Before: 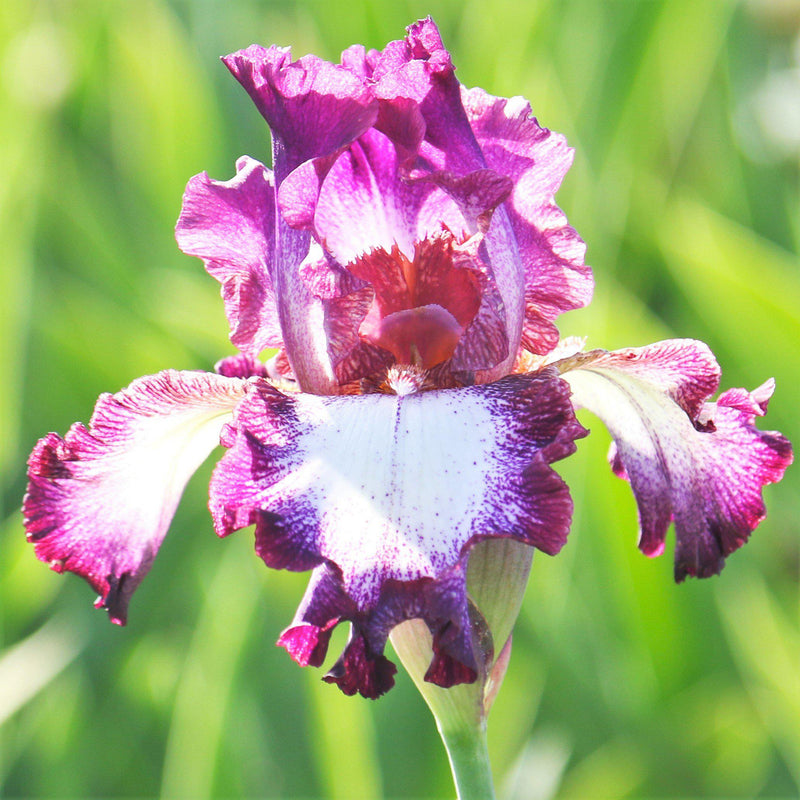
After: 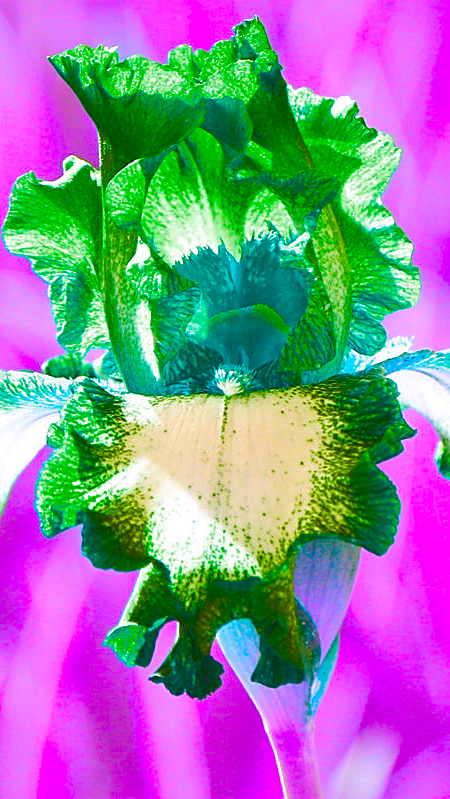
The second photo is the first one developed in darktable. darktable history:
color balance rgb: shadows lift › hue 86.78°, linear chroma grading › global chroma 24.564%, perceptual saturation grading › global saturation 20%, perceptual saturation grading › highlights -25.811%, perceptual saturation grading › shadows 49.595%, hue shift 179.48°, global vibrance 49.798%, contrast 0.487%
crop: left 21.684%, right 21.986%, bottom 0.013%
sharpen: on, module defaults
shadows and highlights: on, module defaults
color correction: highlights b* 0.037, saturation 1.29
